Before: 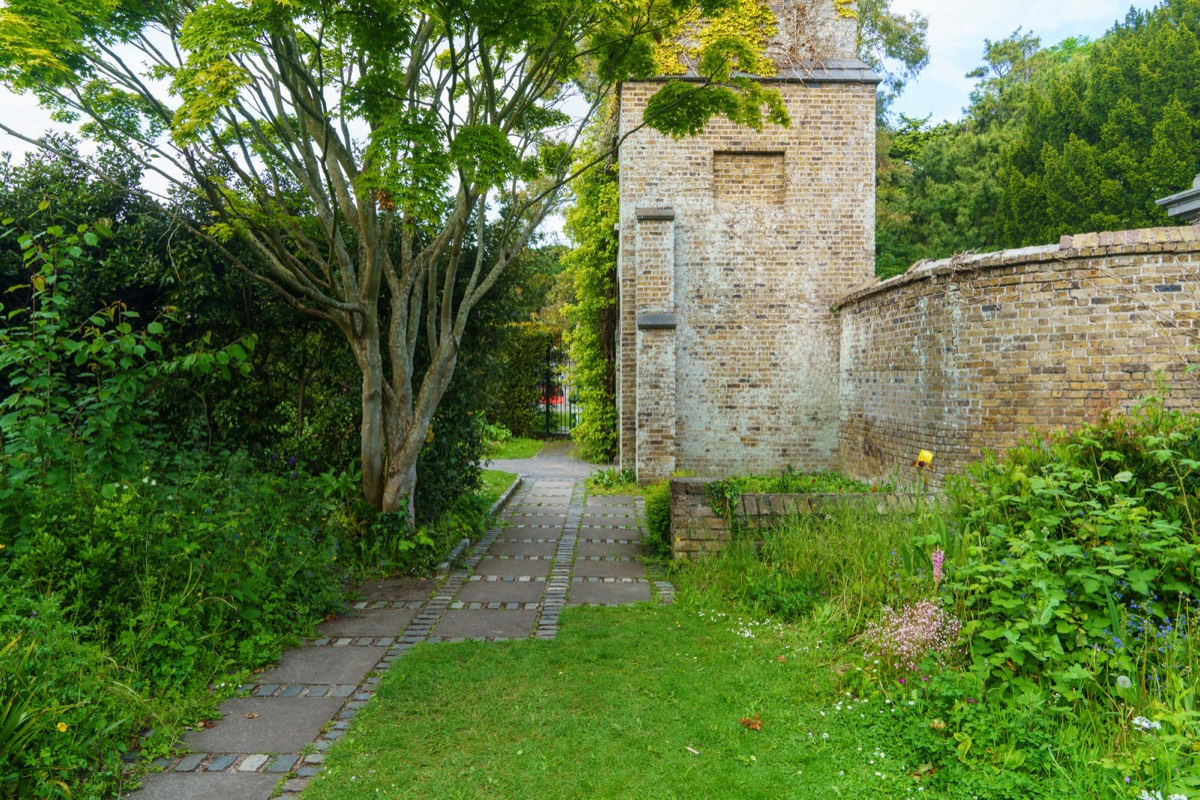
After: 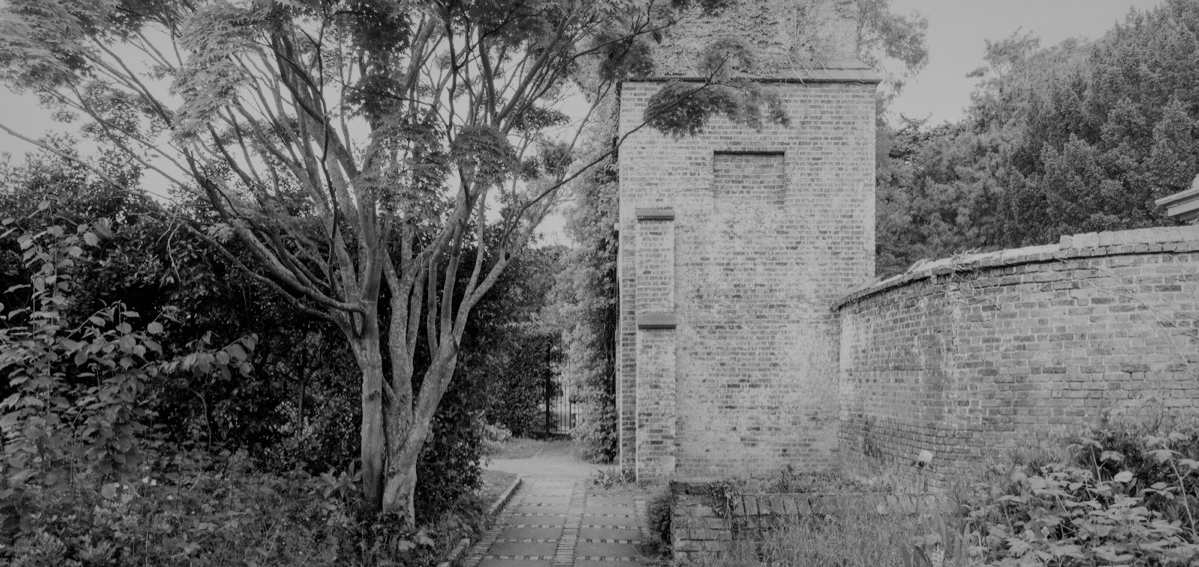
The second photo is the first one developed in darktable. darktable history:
filmic rgb: black relative exposure -7.65 EV, white relative exposure 4.56 EV, hardness 3.61, color science v6 (2022)
shadows and highlights: shadows 25.83, highlights -69.29
crop: right 0.001%, bottom 29.053%
color calibration: output gray [0.25, 0.35, 0.4, 0], illuminant Planckian (black body), adaptation linear Bradford (ICC v4), x 0.361, y 0.366, temperature 4495.74 K
